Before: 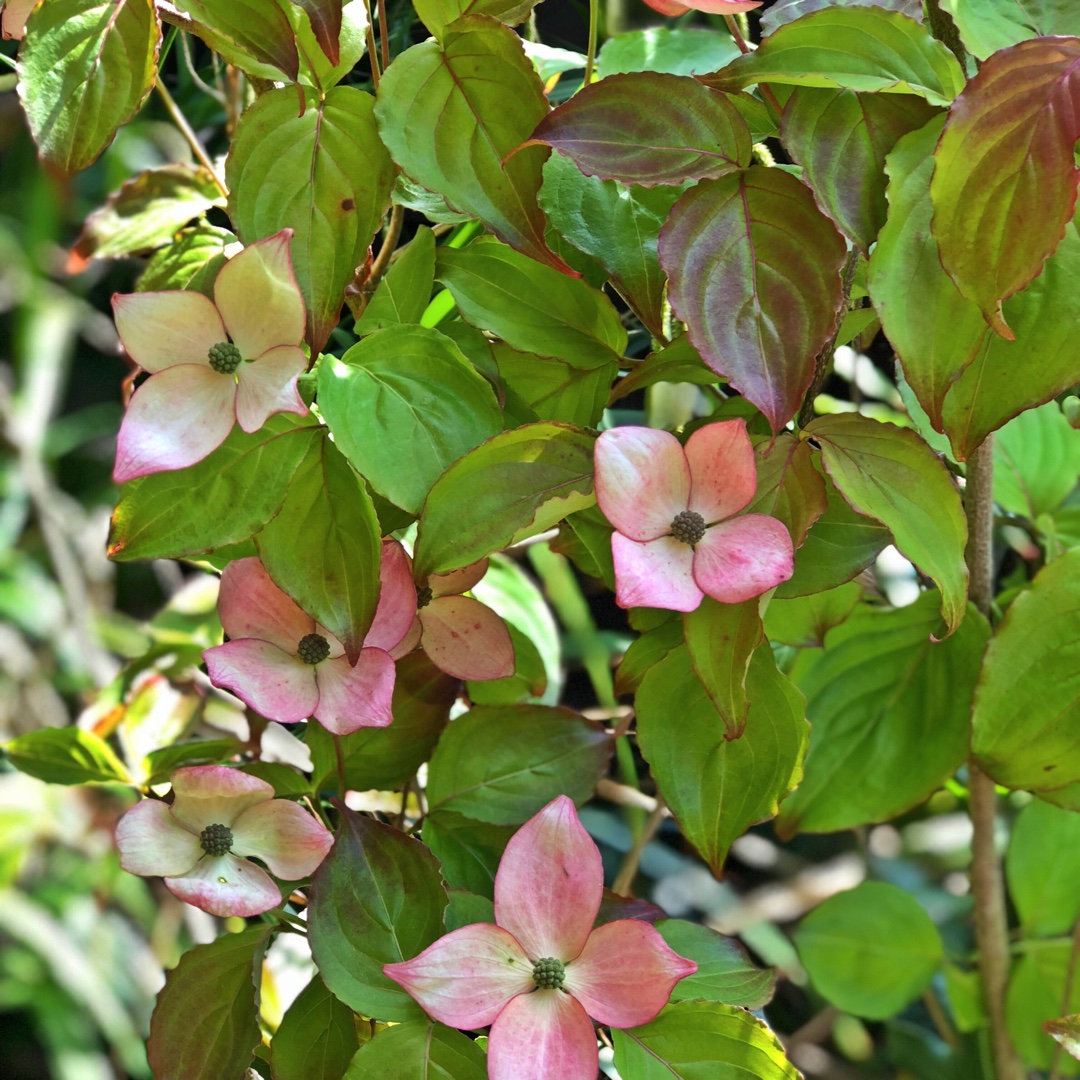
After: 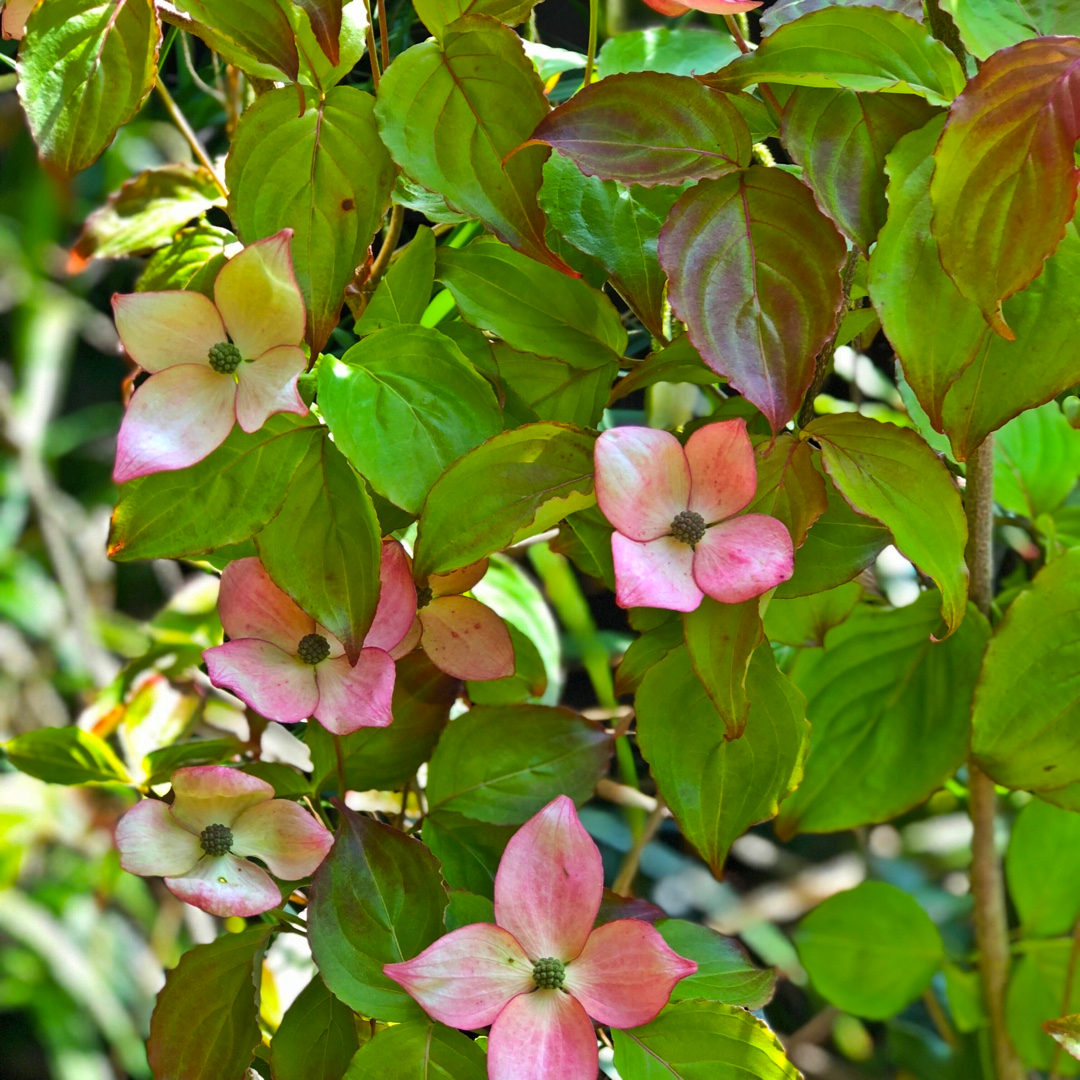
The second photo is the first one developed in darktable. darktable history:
shadows and highlights: shadows 25, highlights -25
color balance rgb: perceptual saturation grading › global saturation 20%, global vibrance 20%
